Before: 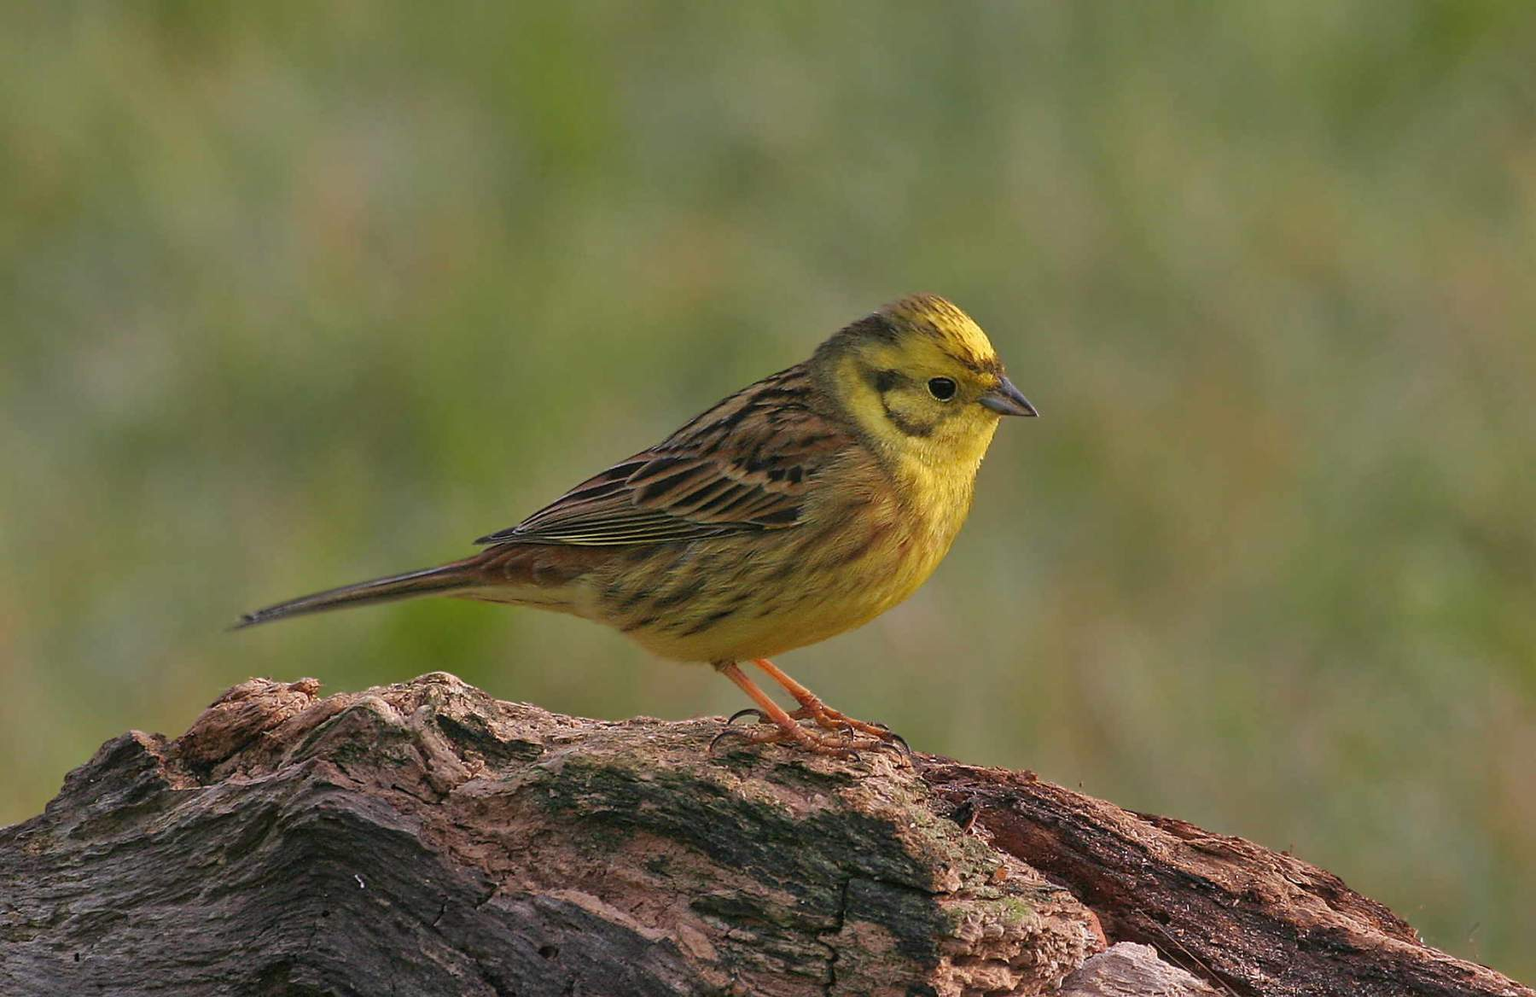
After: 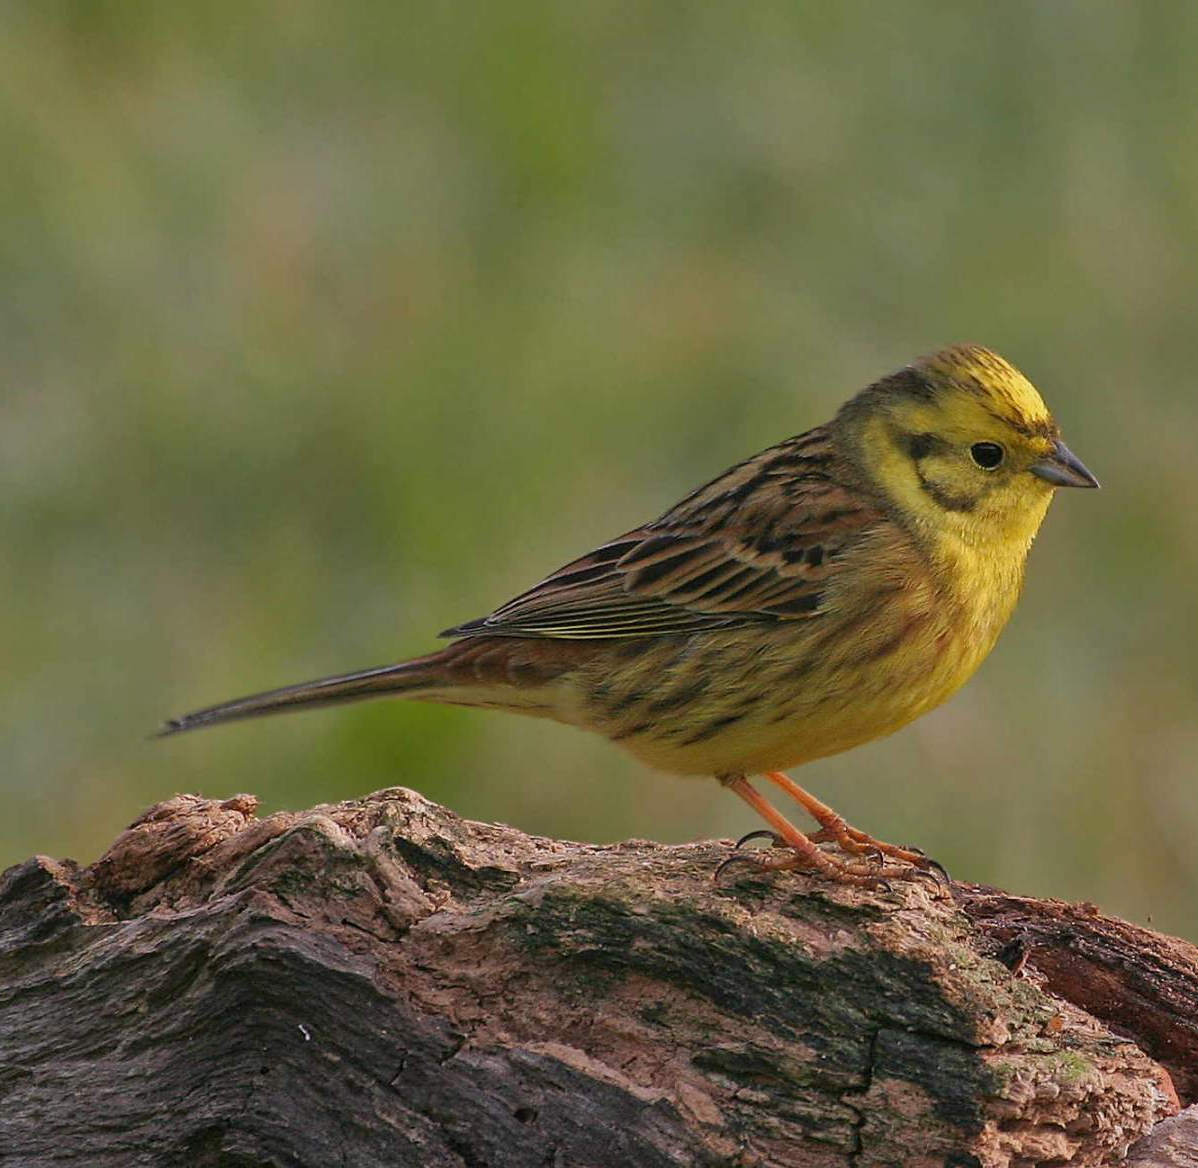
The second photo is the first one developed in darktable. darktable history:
crop and rotate: left 6.504%, right 26.901%
shadows and highlights: shadows -20.55, white point adjustment -2.03, highlights -35.17
